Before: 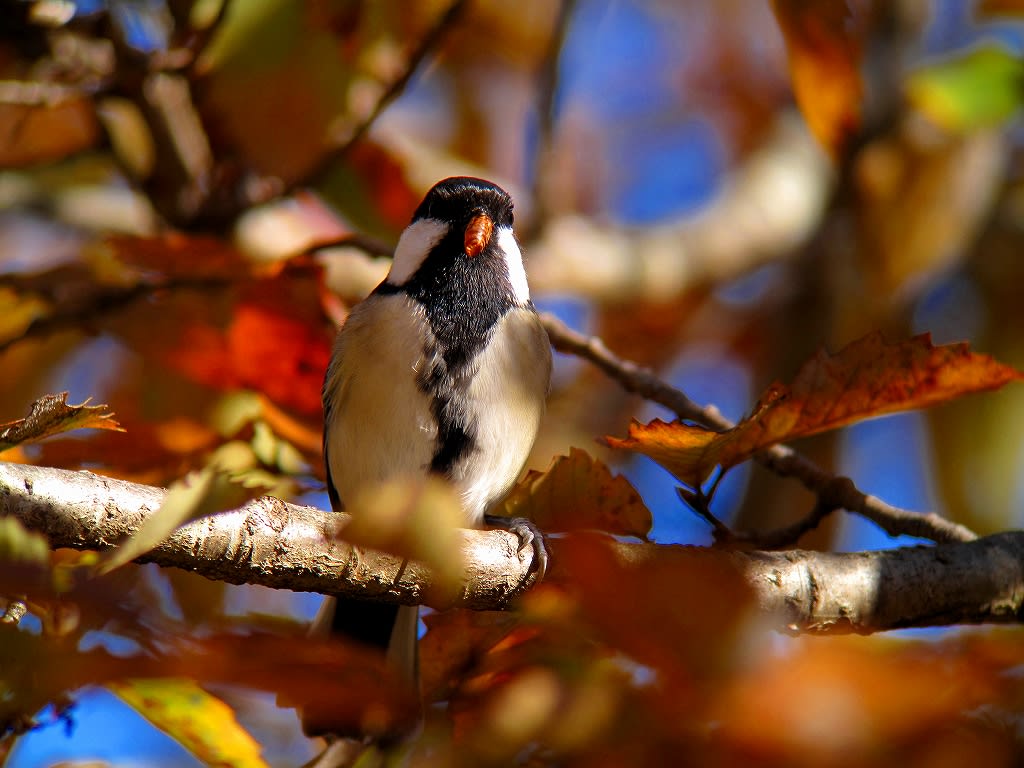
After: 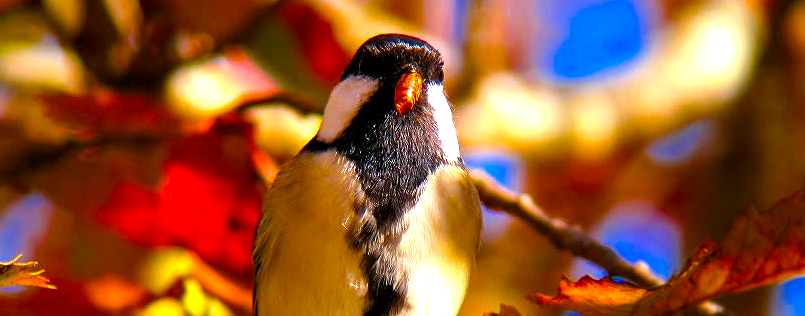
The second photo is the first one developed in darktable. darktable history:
contrast brightness saturation: saturation 0.128
crop: left 6.925%, top 18.709%, right 14.423%, bottom 40.065%
color balance rgb: highlights gain › chroma 1.087%, highlights gain › hue 60.15°, linear chroma grading › global chroma 24.77%, perceptual saturation grading › global saturation 20%, perceptual saturation grading › highlights -25.782%, perceptual saturation grading › shadows 25.863%, perceptual brilliance grading › global brilliance 29.888%, global vibrance 9.202%
